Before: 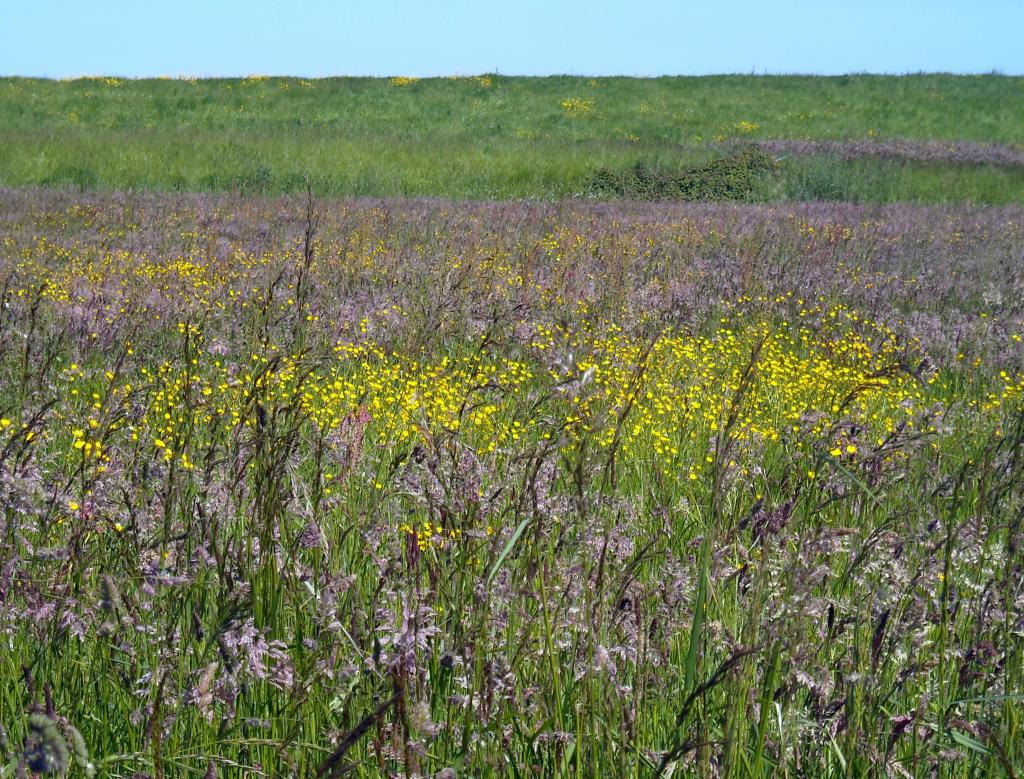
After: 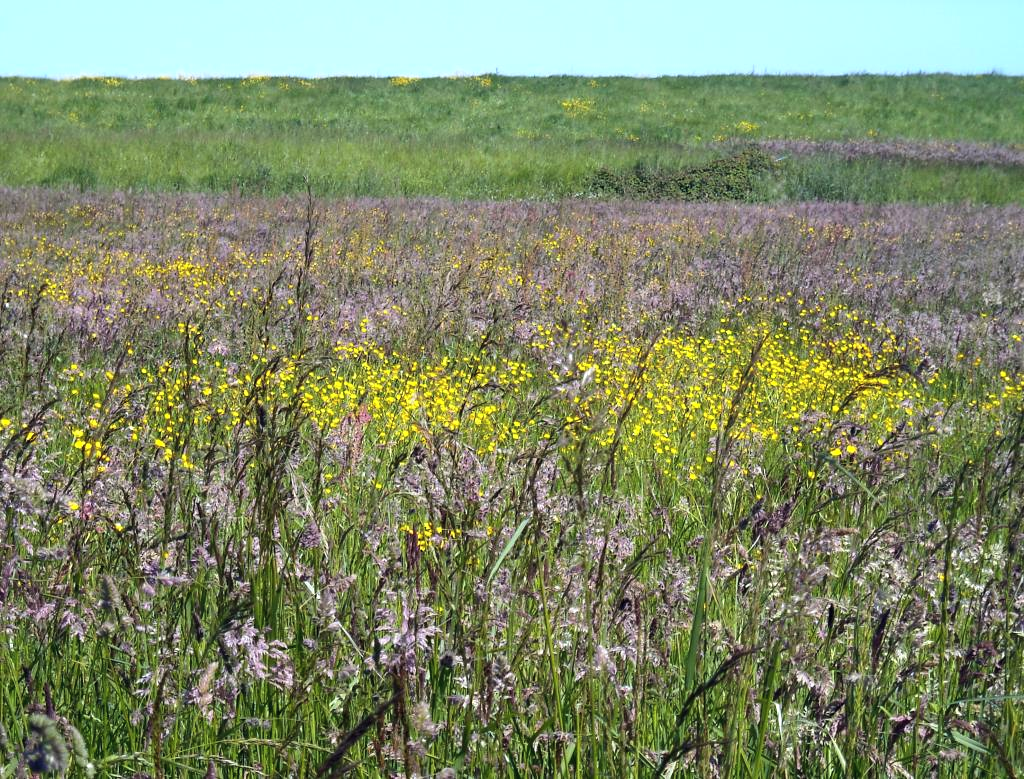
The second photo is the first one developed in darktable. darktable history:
tone equalizer: -8 EV -0.4 EV, -7 EV -0.364 EV, -6 EV -0.336 EV, -5 EV -0.256 EV, -3 EV 0.205 EV, -2 EV 0.339 EV, -1 EV 0.373 EV, +0 EV 0.428 EV, edges refinement/feathering 500, mask exposure compensation -1.57 EV, preserve details no
contrast brightness saturation: contrast 0.052, brightness 0.061, saturation 0.005
